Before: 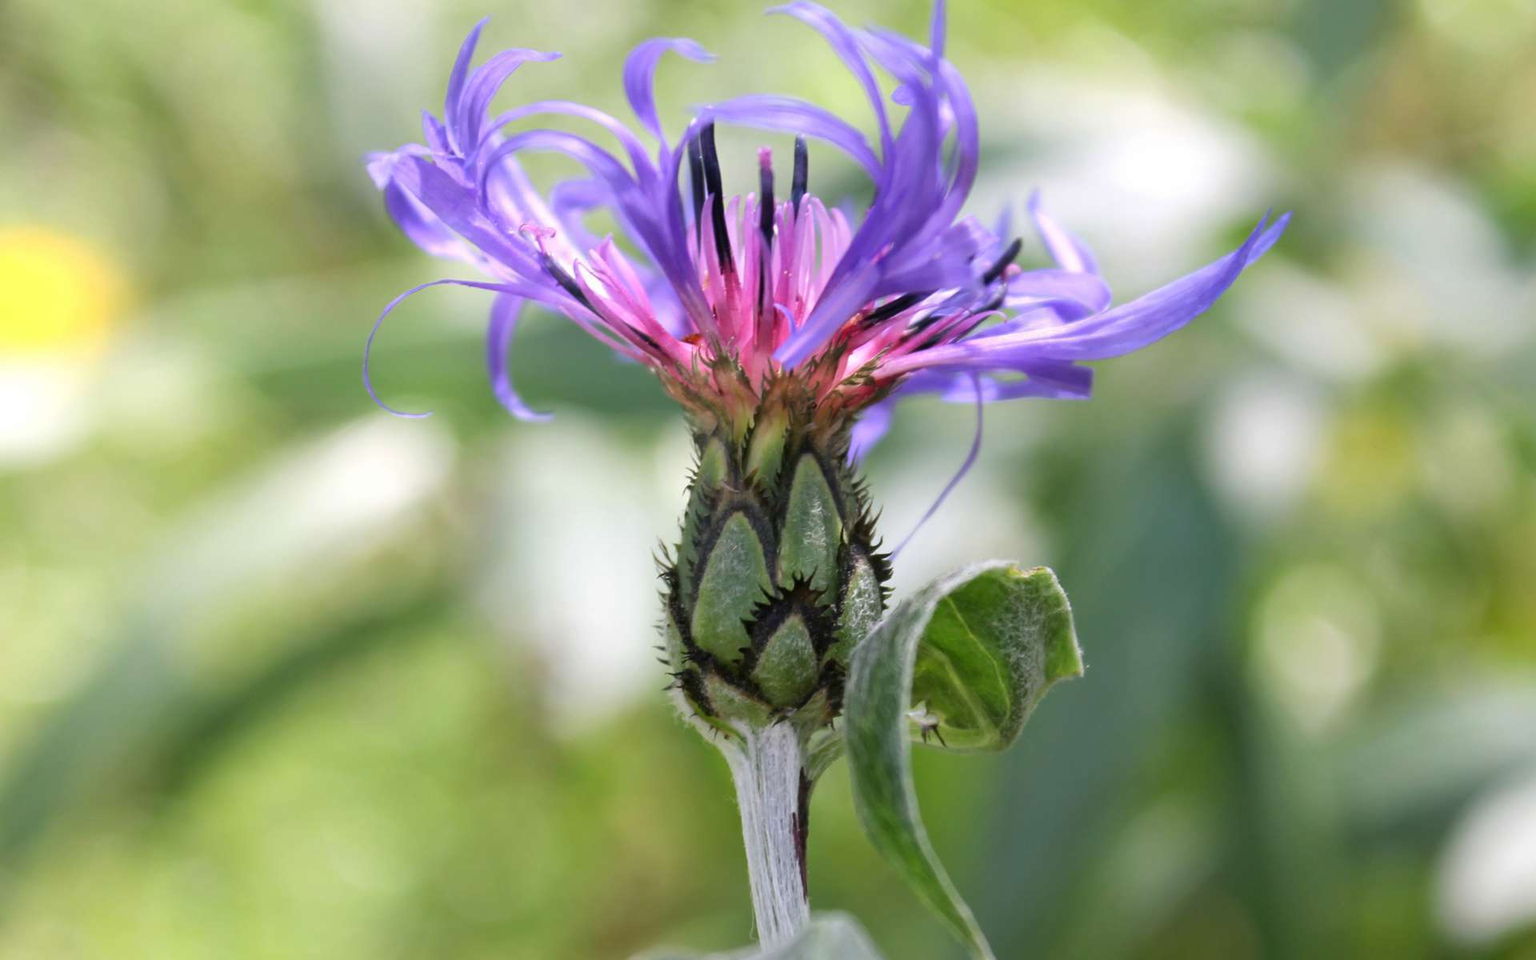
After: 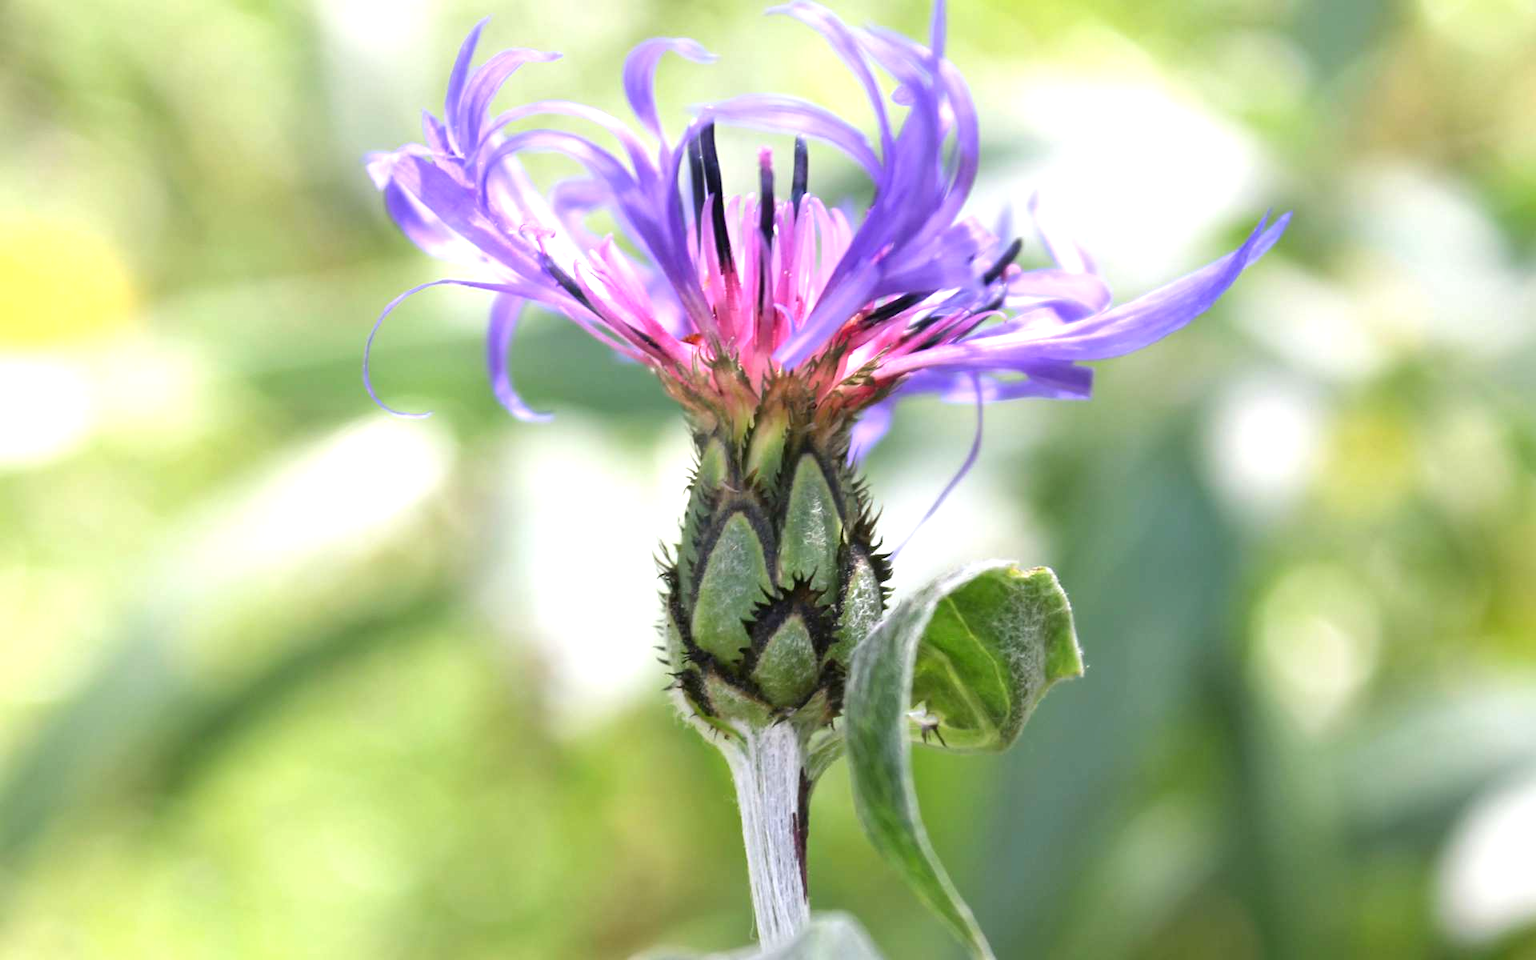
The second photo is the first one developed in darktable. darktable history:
exposure: exposure 0.668 EV, compensate highlight preservation false
